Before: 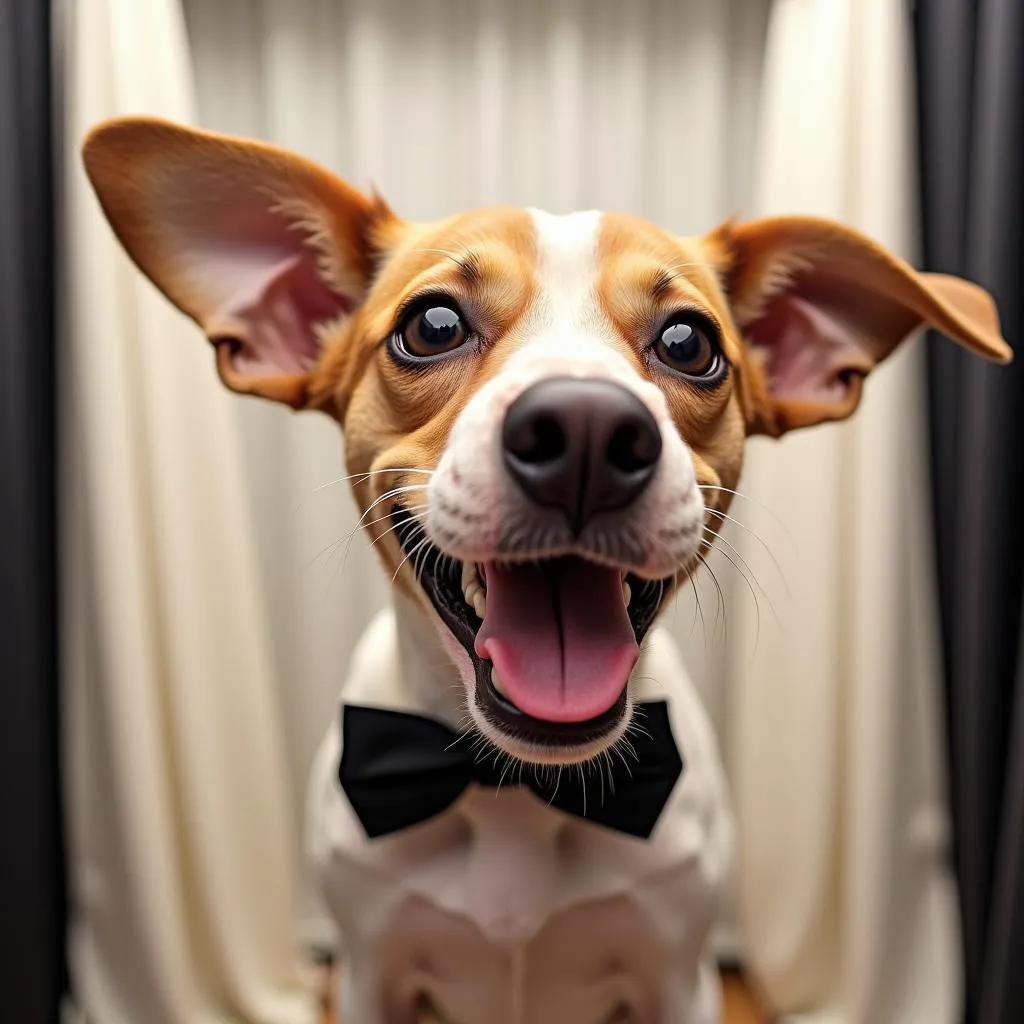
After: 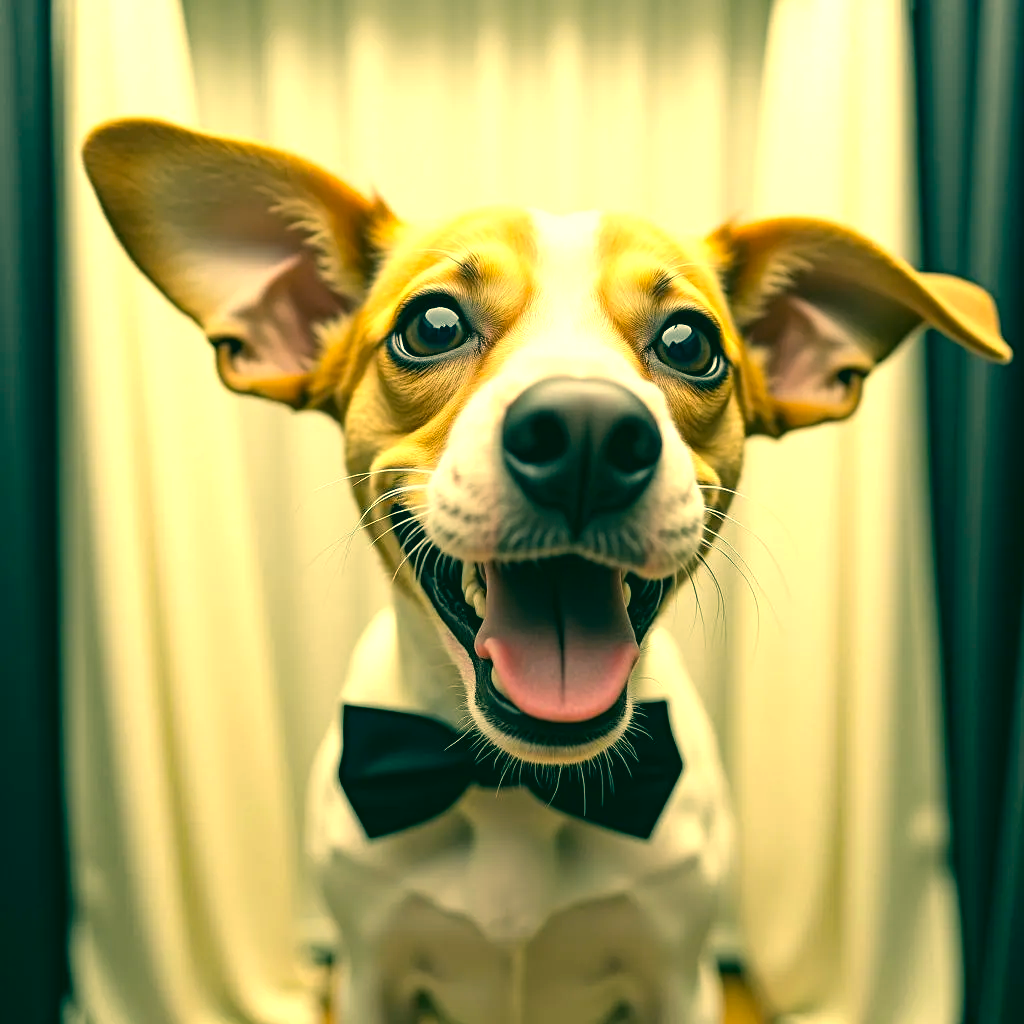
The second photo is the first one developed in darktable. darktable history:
color correction: highlights a* 2.07, highlights b* 34.31, shadows a* -36.22, shadows b* -6.05
exposure: exposure 0.715 EV, compensate exposure bias true, compensate highlight preservation false
